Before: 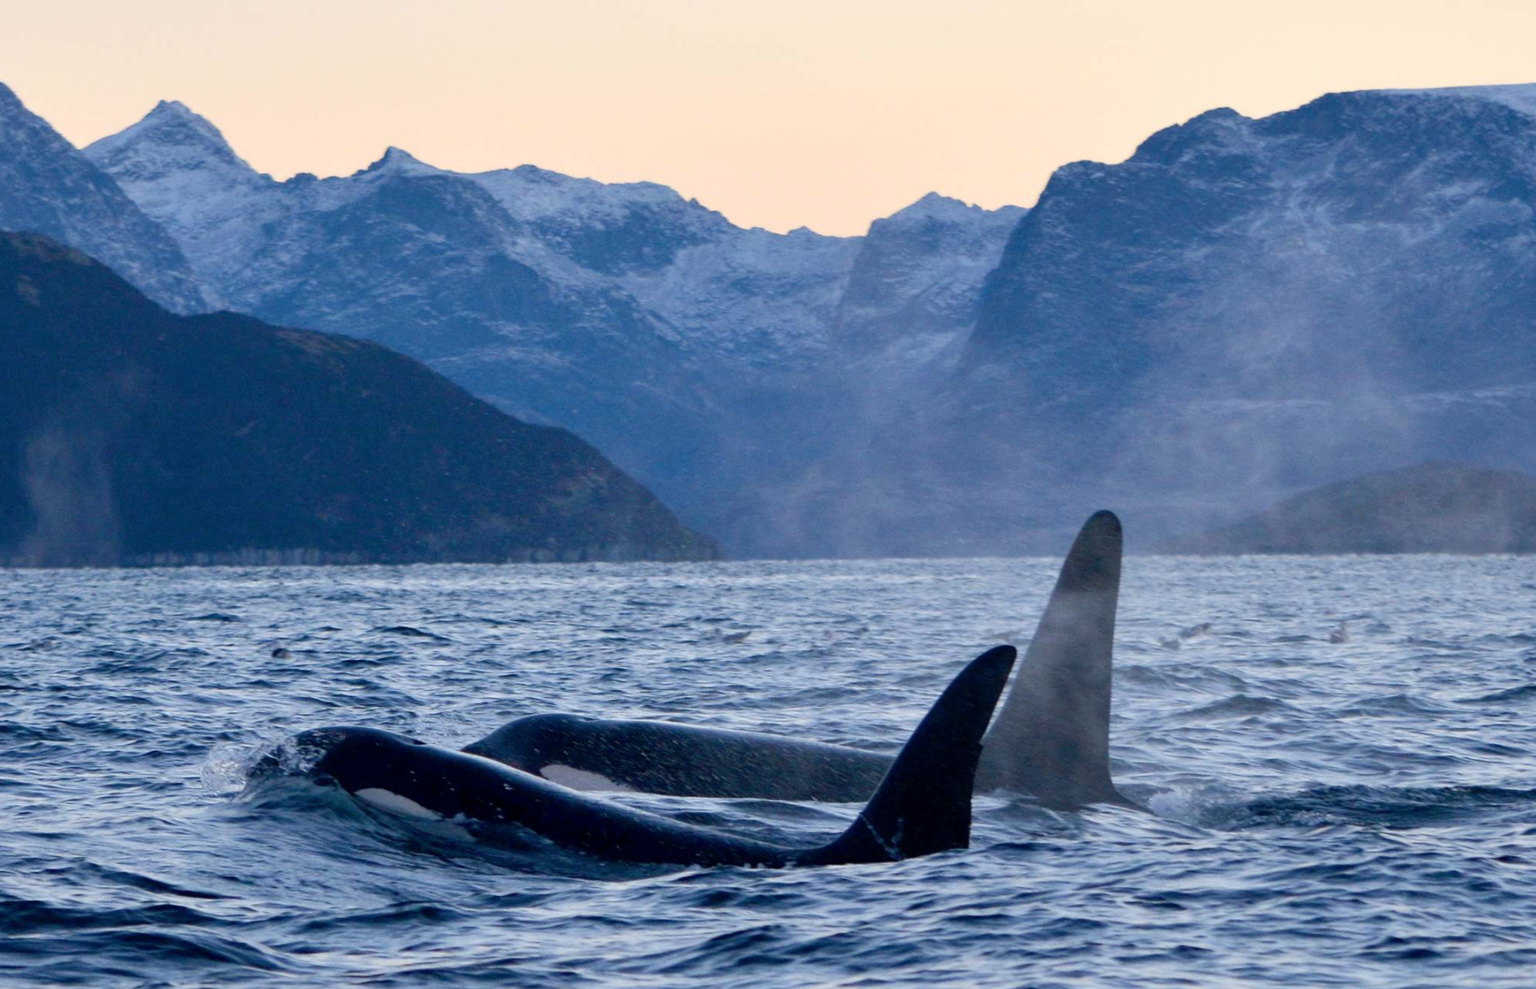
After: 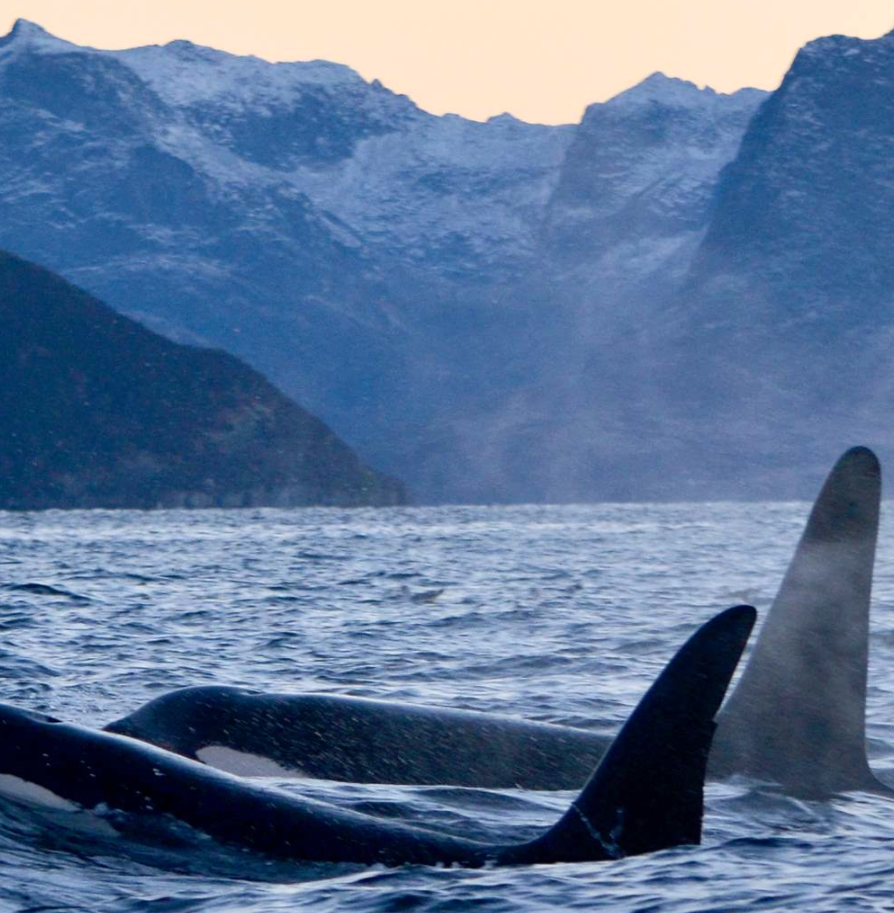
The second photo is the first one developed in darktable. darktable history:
contrast brightness saturation: contrast 0.1, brightness 0.02, saturation 0.02
crop and rotate: angle 0.02°, left 24.353%, top 13.219%, right 26.156%, bottom 8.224%
